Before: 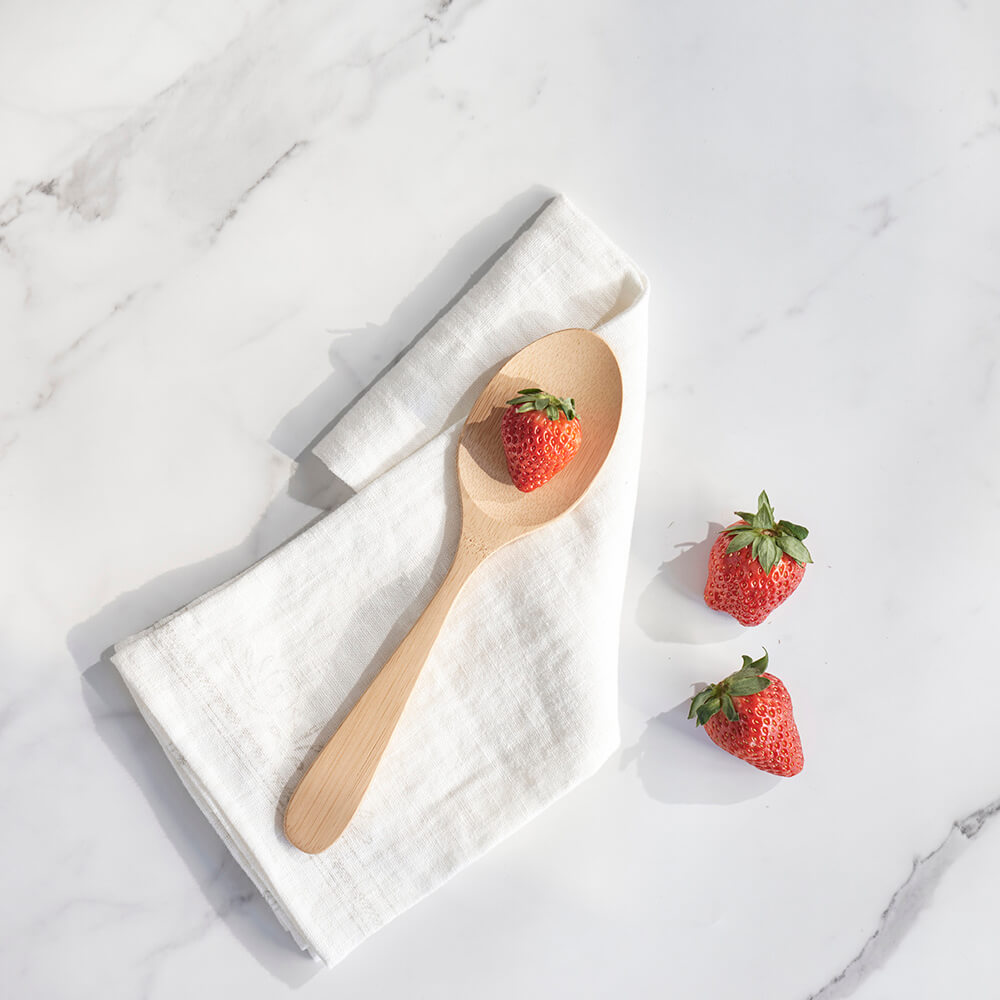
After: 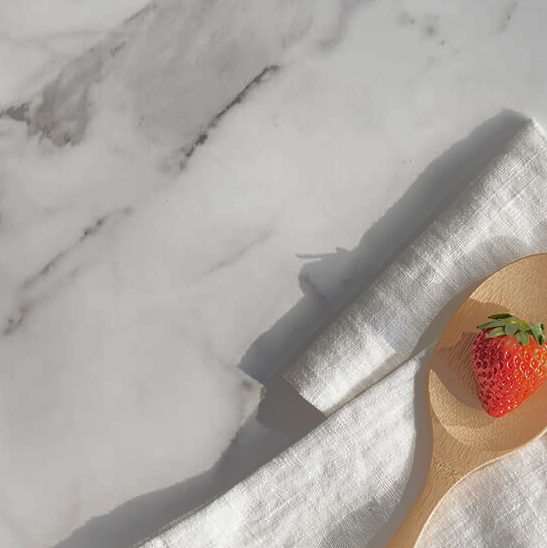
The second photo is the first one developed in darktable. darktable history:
crop and rotate: left 3.047%, top 7.509%, right 42.236%, bottom 37.598%
shadows and highlights: shadows -19.91, highlights -73.15
